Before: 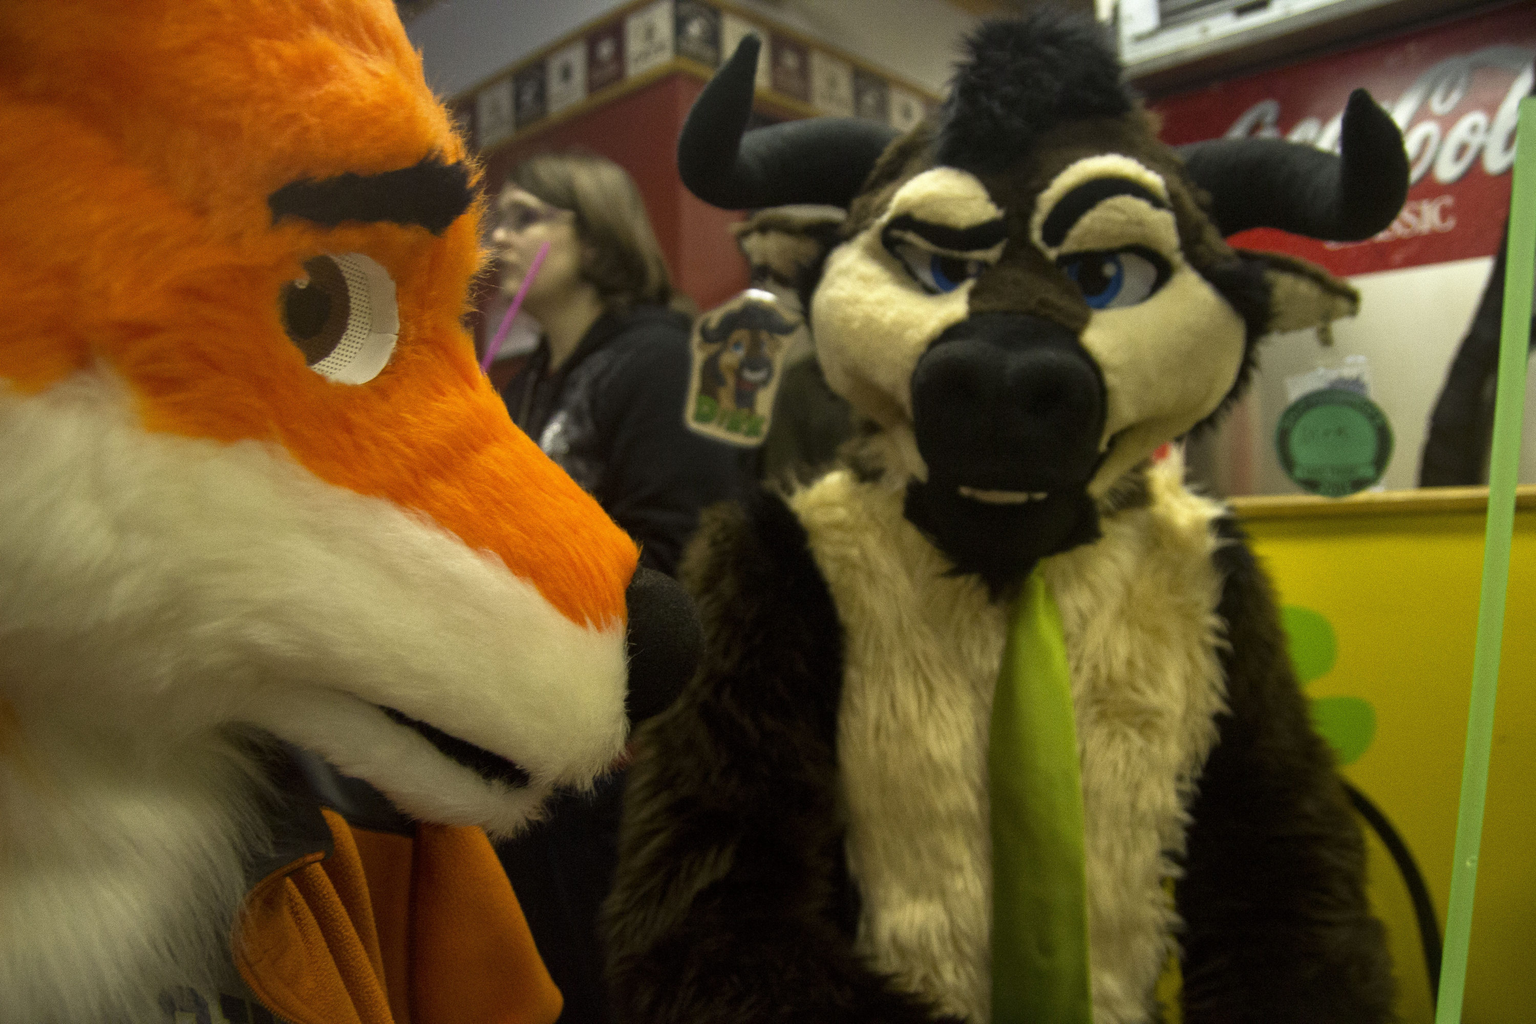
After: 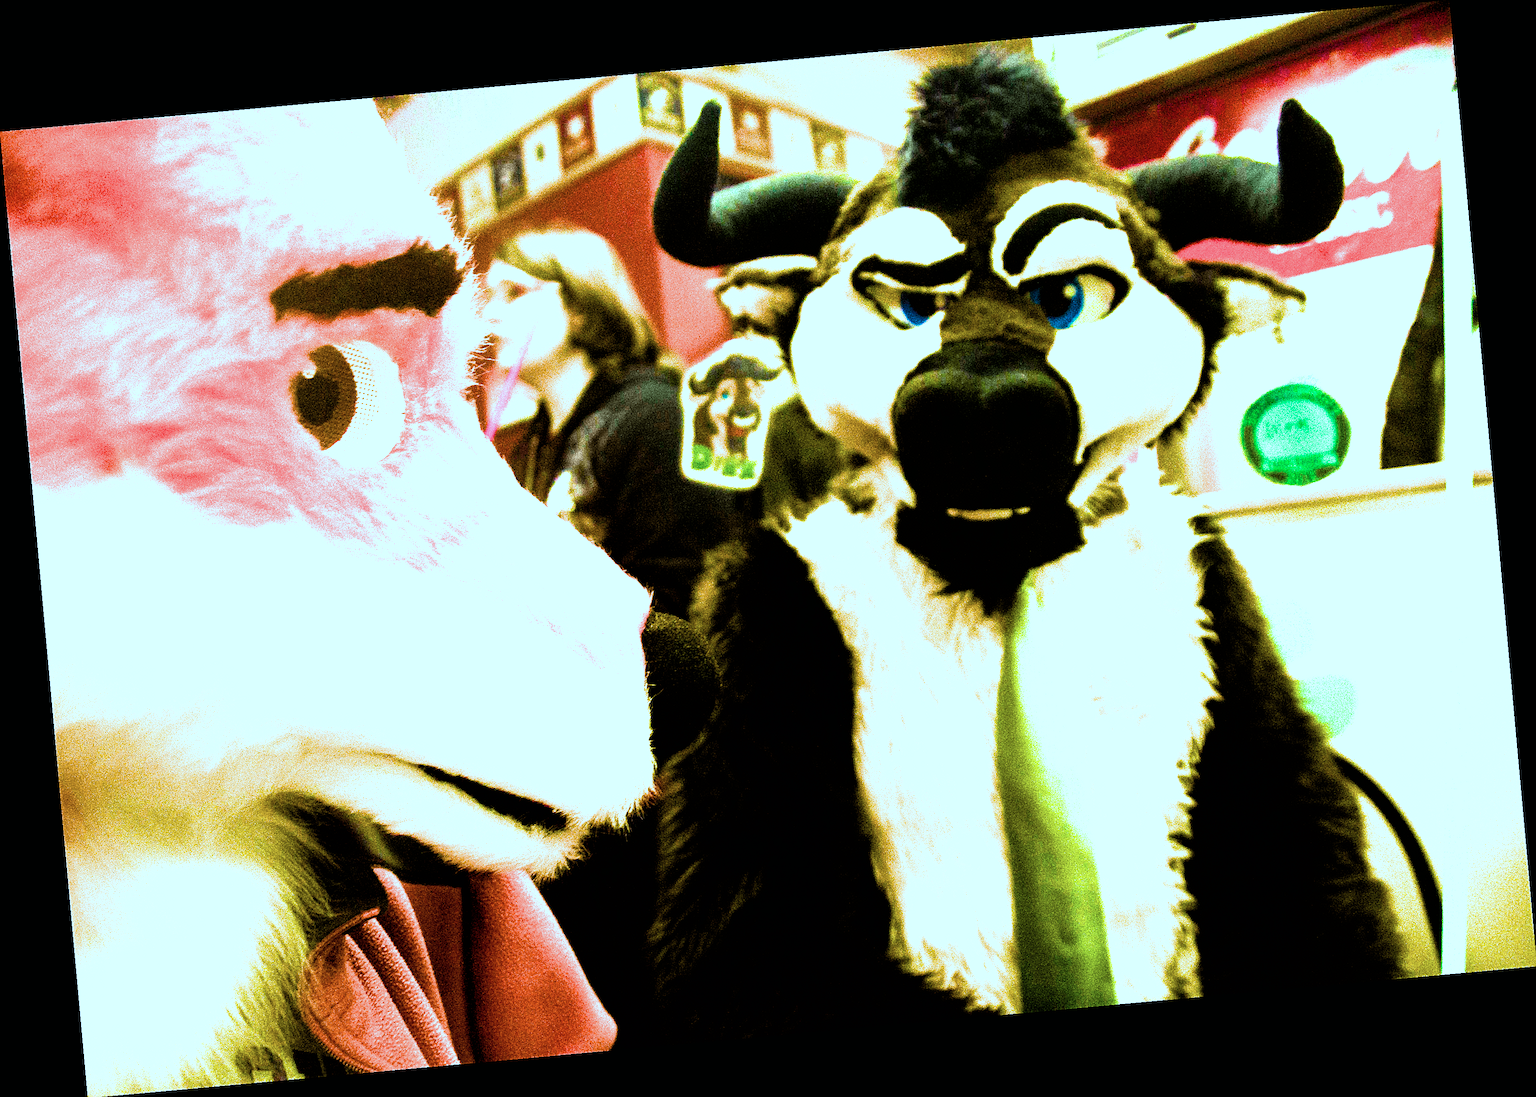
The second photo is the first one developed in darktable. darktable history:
filmic rgb: black relative exposure -3.92 EV, white relative exposure 3.14 EV, hardness 2.87
color balance: contrast 6.48%, output saturation 113.3%
sharpen: on, module defaults
exposure: black level correction 0, exposure 1.45 EV, compensate exposure bias true, compensate highlight preservation false
color correction: highlights a* -11.71, highlights b* -15.58
color balance rgb: linear chroma grading › global chroma 20%, perceptual saturation grading › global saturation 65%, perceptual saturation grading › highlights 60%, perceptual saturation grading › mid-tones 50%, perceptual saturation grading › shadows 50%, perceptual brilliance grading › global brilliance 30%, perceptual brilliance grading › highlights 50%, perceptual brilliance grading › mid-tones 50%, perceptual brilliance grading › shadows -22%, global vibrance 20%
rotate and perspective: rotation -5.2°, automatic cropping off
